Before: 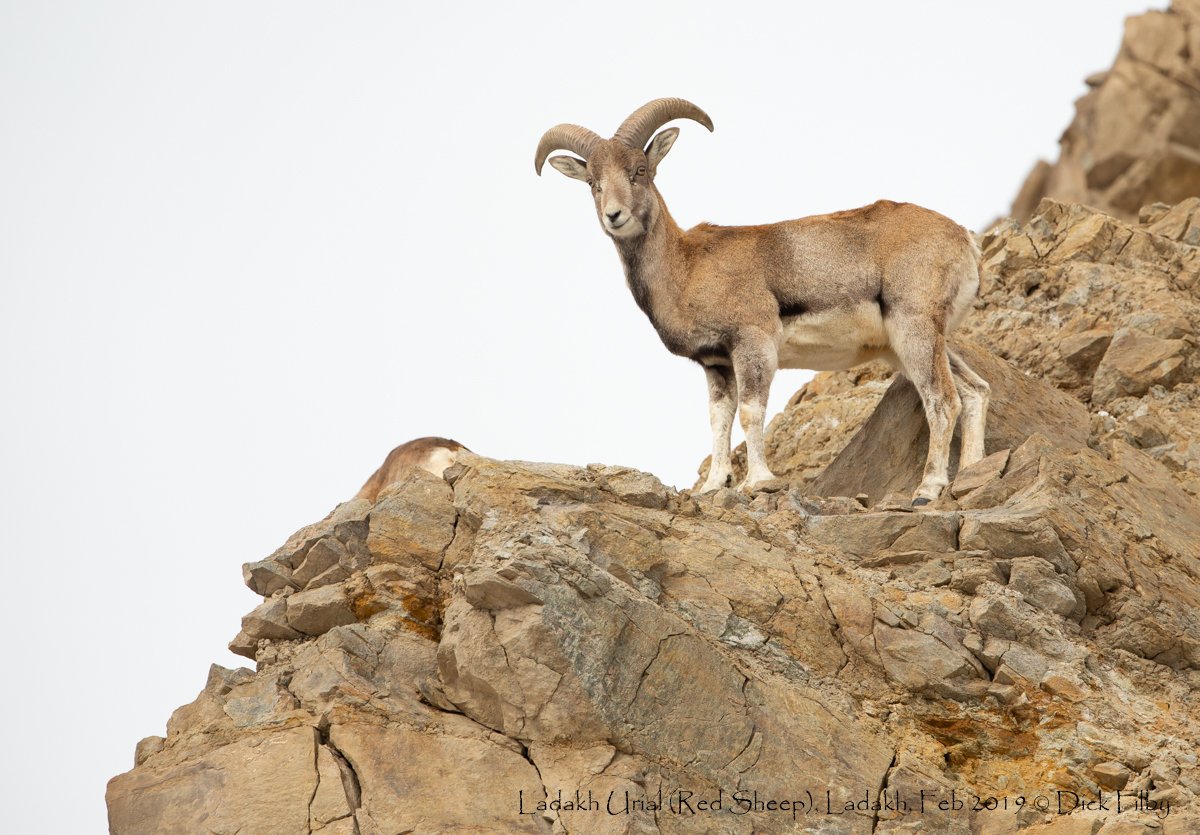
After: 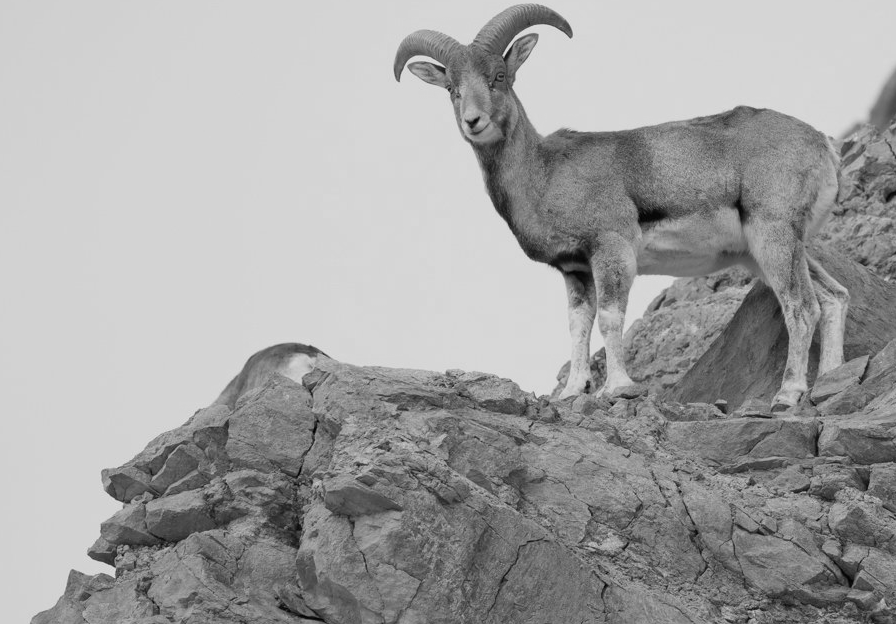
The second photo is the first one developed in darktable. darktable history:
crop and rotate: left 11.831%, top 11.346%, right 13.429%, bottom 13.899%
contrast brightness saturation: saturation -1
exposure: exposure -0.492 EV, compensate highlight preservation false
